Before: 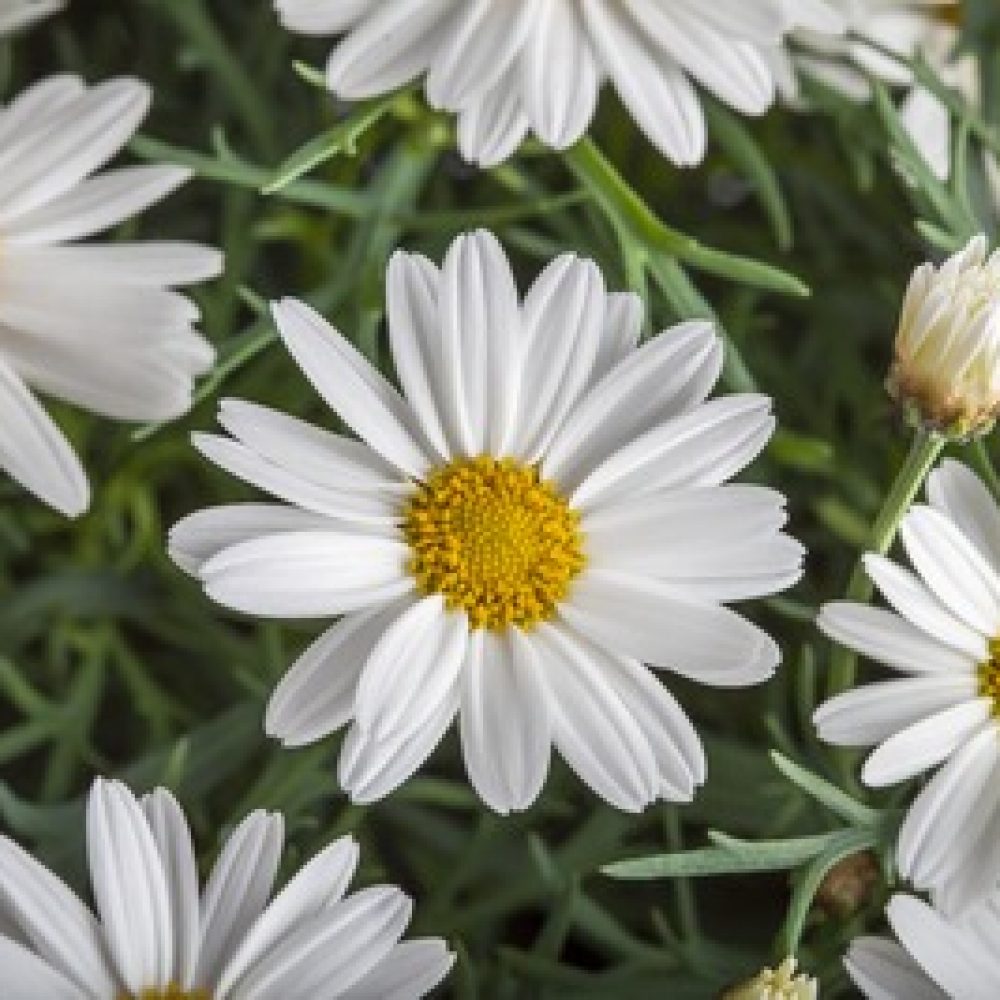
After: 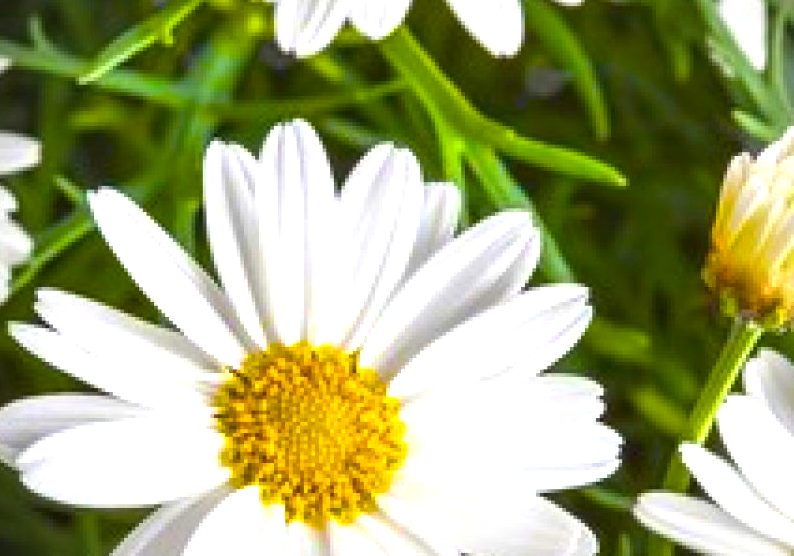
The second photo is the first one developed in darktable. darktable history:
color balance rgb: linear chroma grading › global chroma 42%, perceptual saturation grading › global saturation 42%, perceptual brilliance grading › global brilliance 25%, global vibrance 33%
crop: left 18.38%, top 11.092%, right 2.134%, bottom 33.217%
vignetting: fall-off radius 60.65%
